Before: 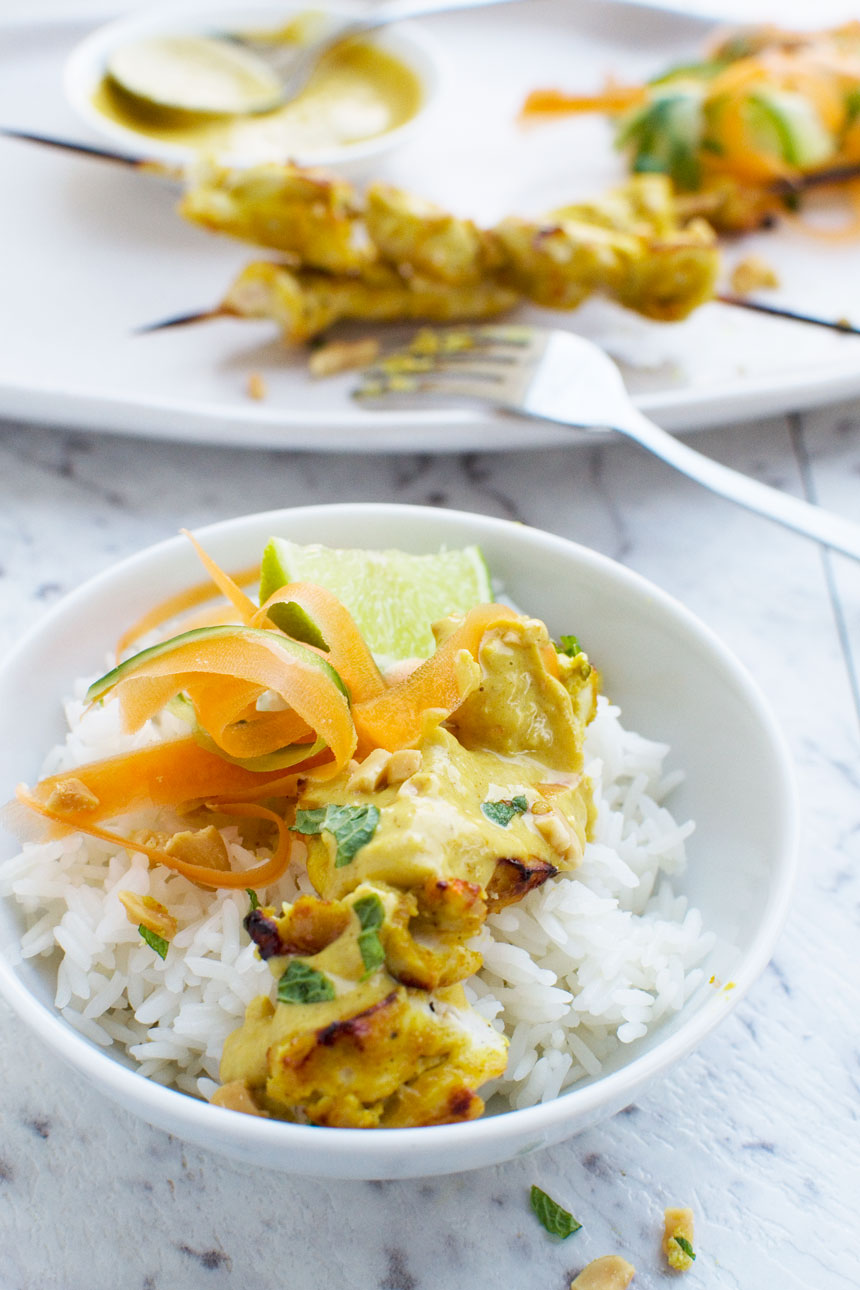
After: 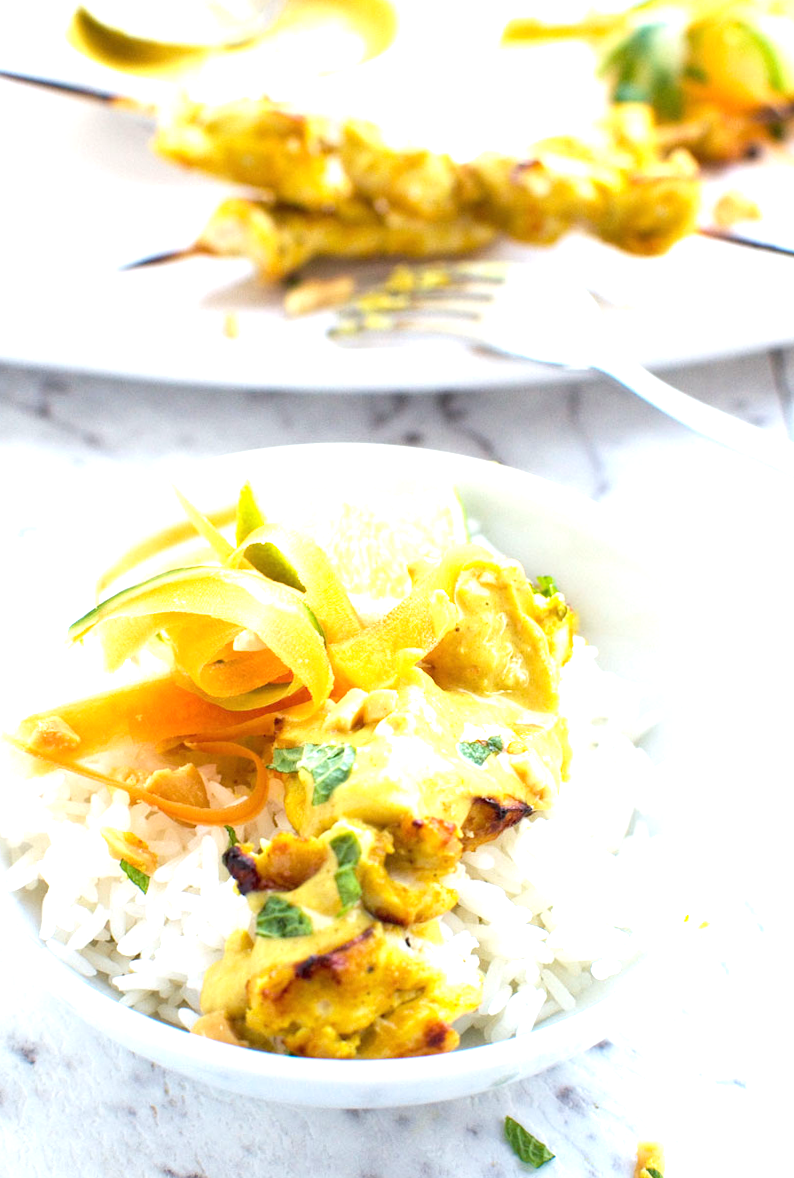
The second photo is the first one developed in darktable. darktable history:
exposure: black level correction 0, exposure 1 EV, compensate highlight preservation false
rotate and perspective: lens shift (vertical) 0.048, lens shift (horizontal) -0.024, automatic cropping off
crop: left 3.305%, top 6.436%, right 6.389%, bottom 3.258%
